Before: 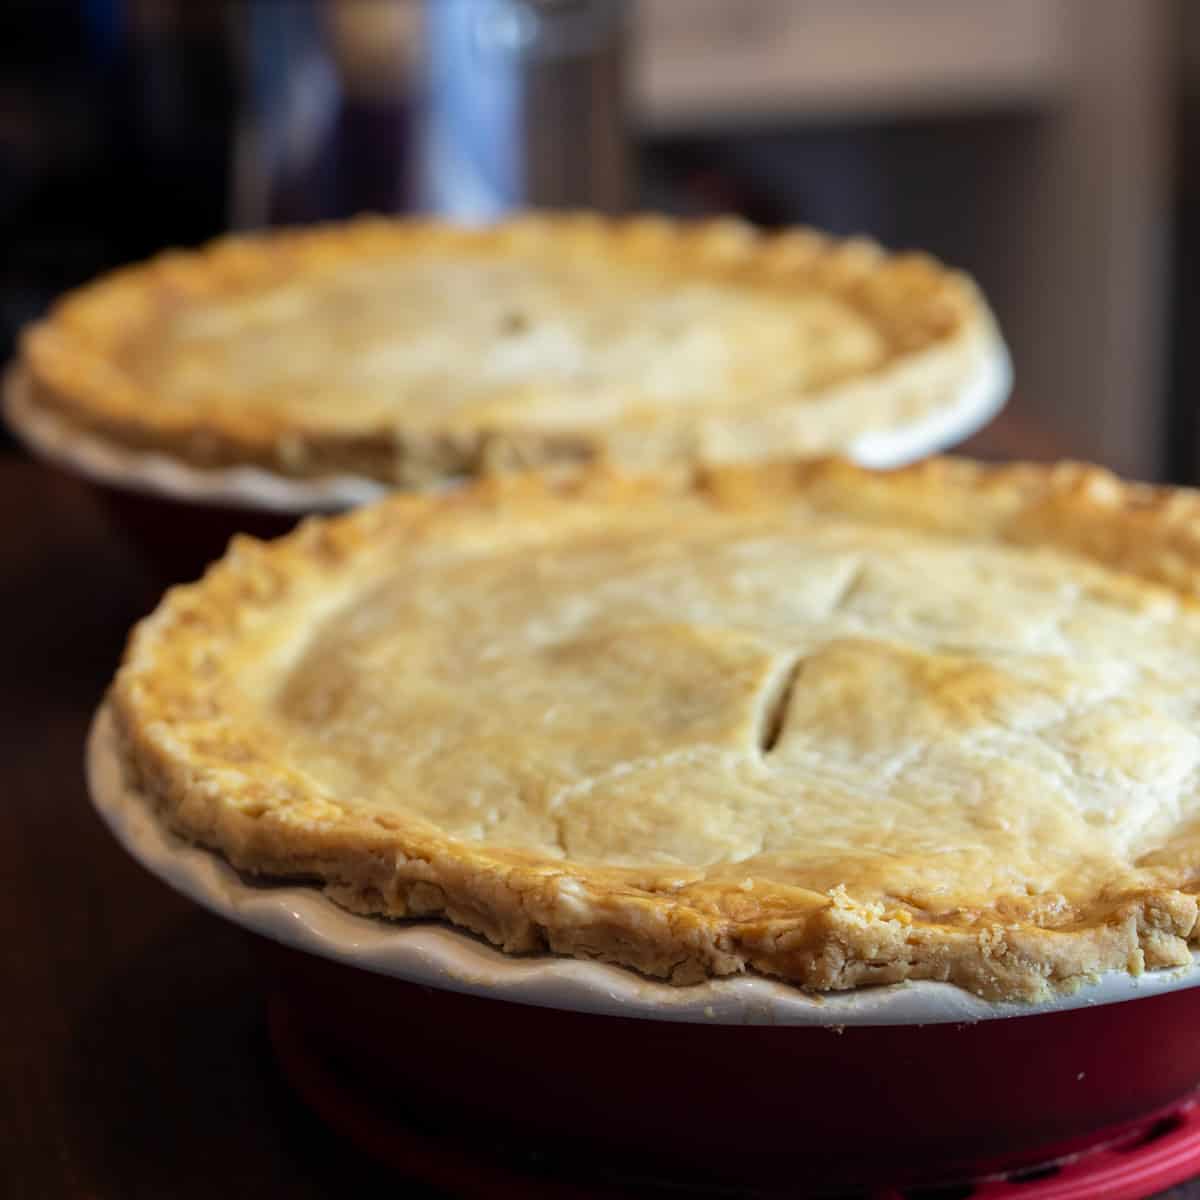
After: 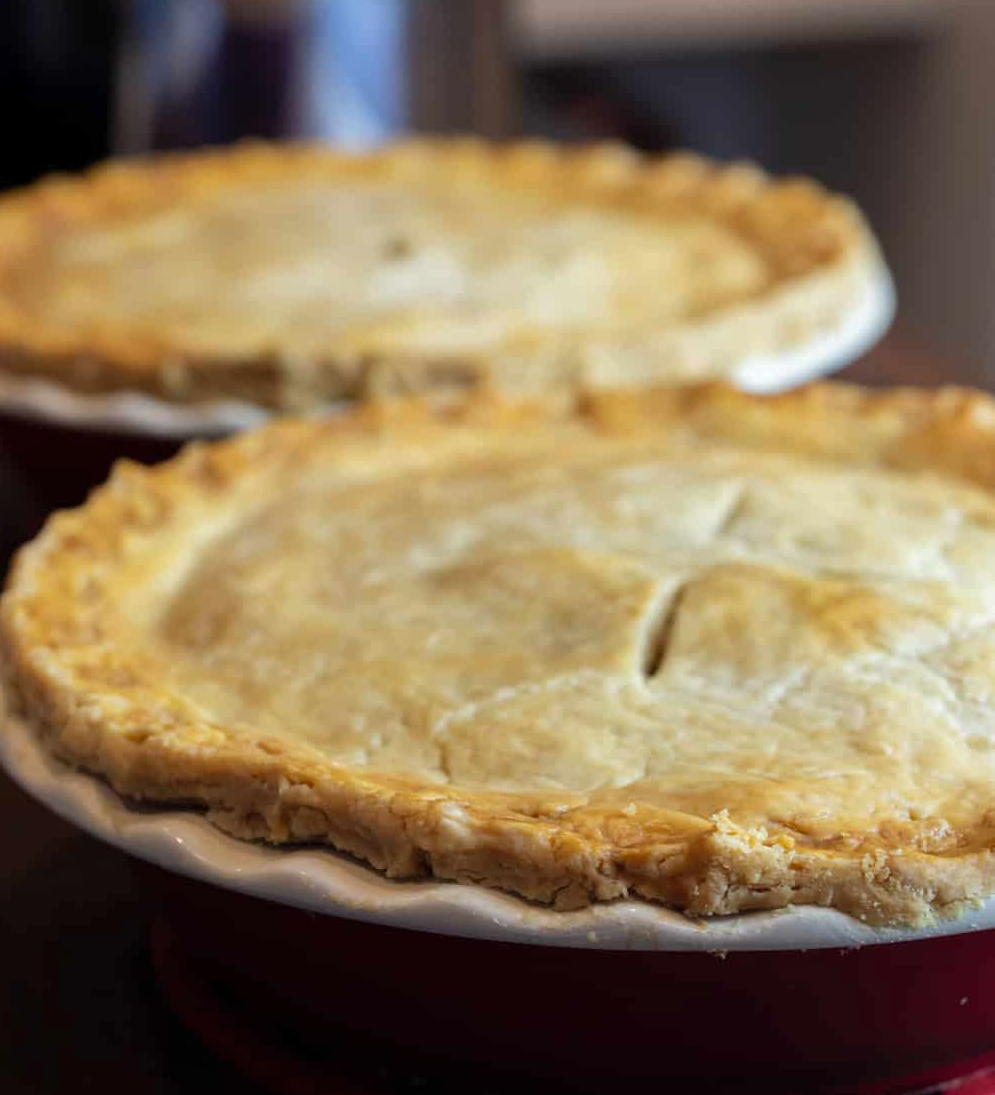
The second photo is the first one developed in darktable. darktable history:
shadows and highlights: shadows 25.92, highlights -26.22
crop: left 9.766%, top 6.294%, right 7.283%, bottom 2.4%
